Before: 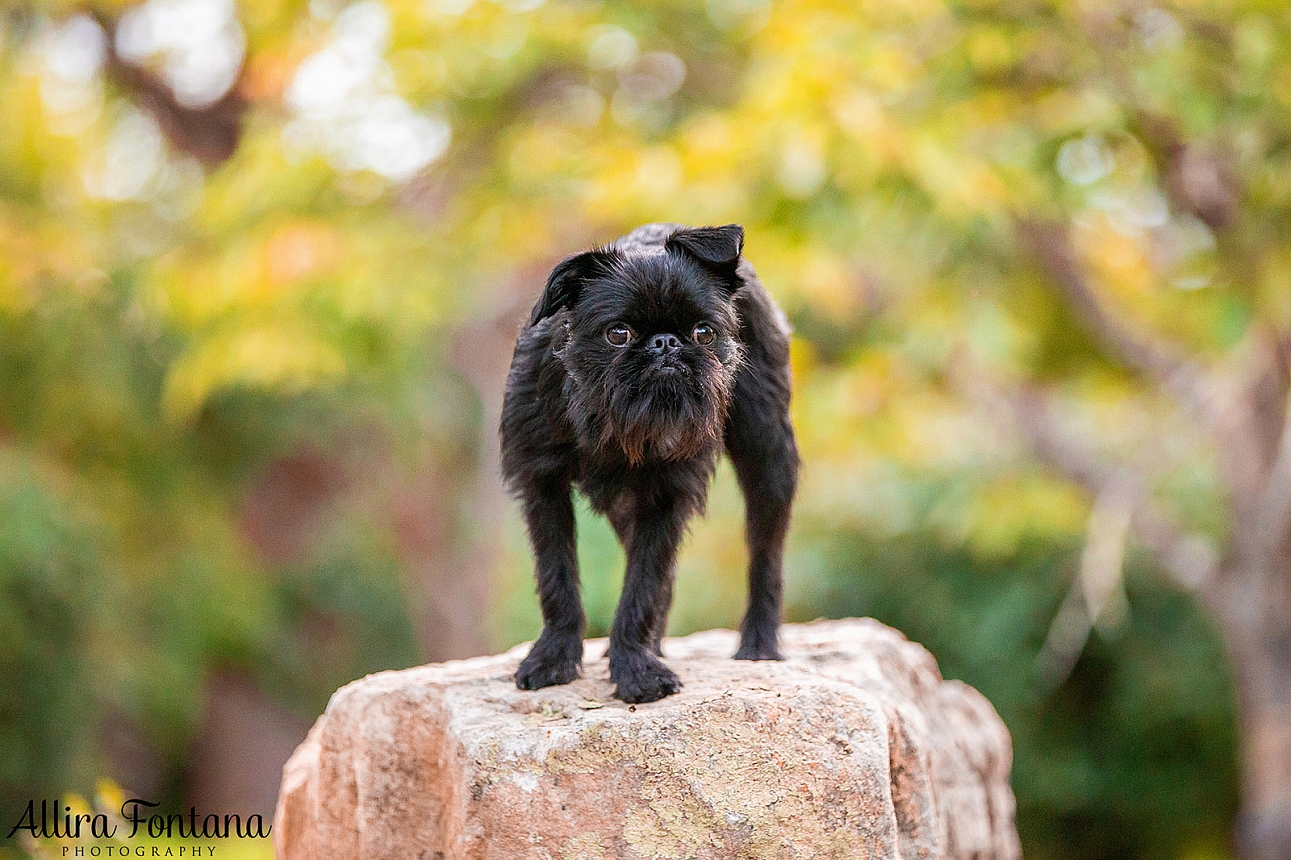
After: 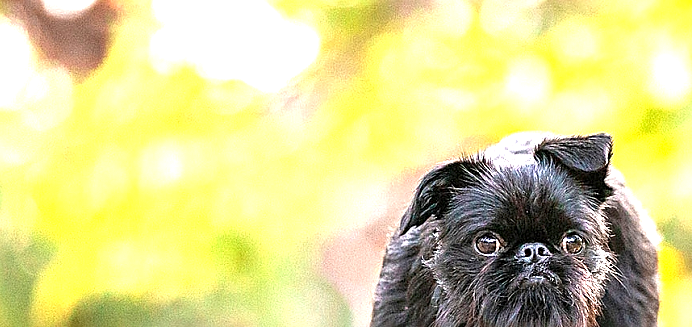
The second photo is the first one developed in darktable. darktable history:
crop: left 10.165%, top 10.585%, right 36.209%, bottom 51.343%
exposure: black level correction 0, exposure 1.442 EV, compensate exposure bias true, compensate highlight preservation false
sharpen: on, module defaults
